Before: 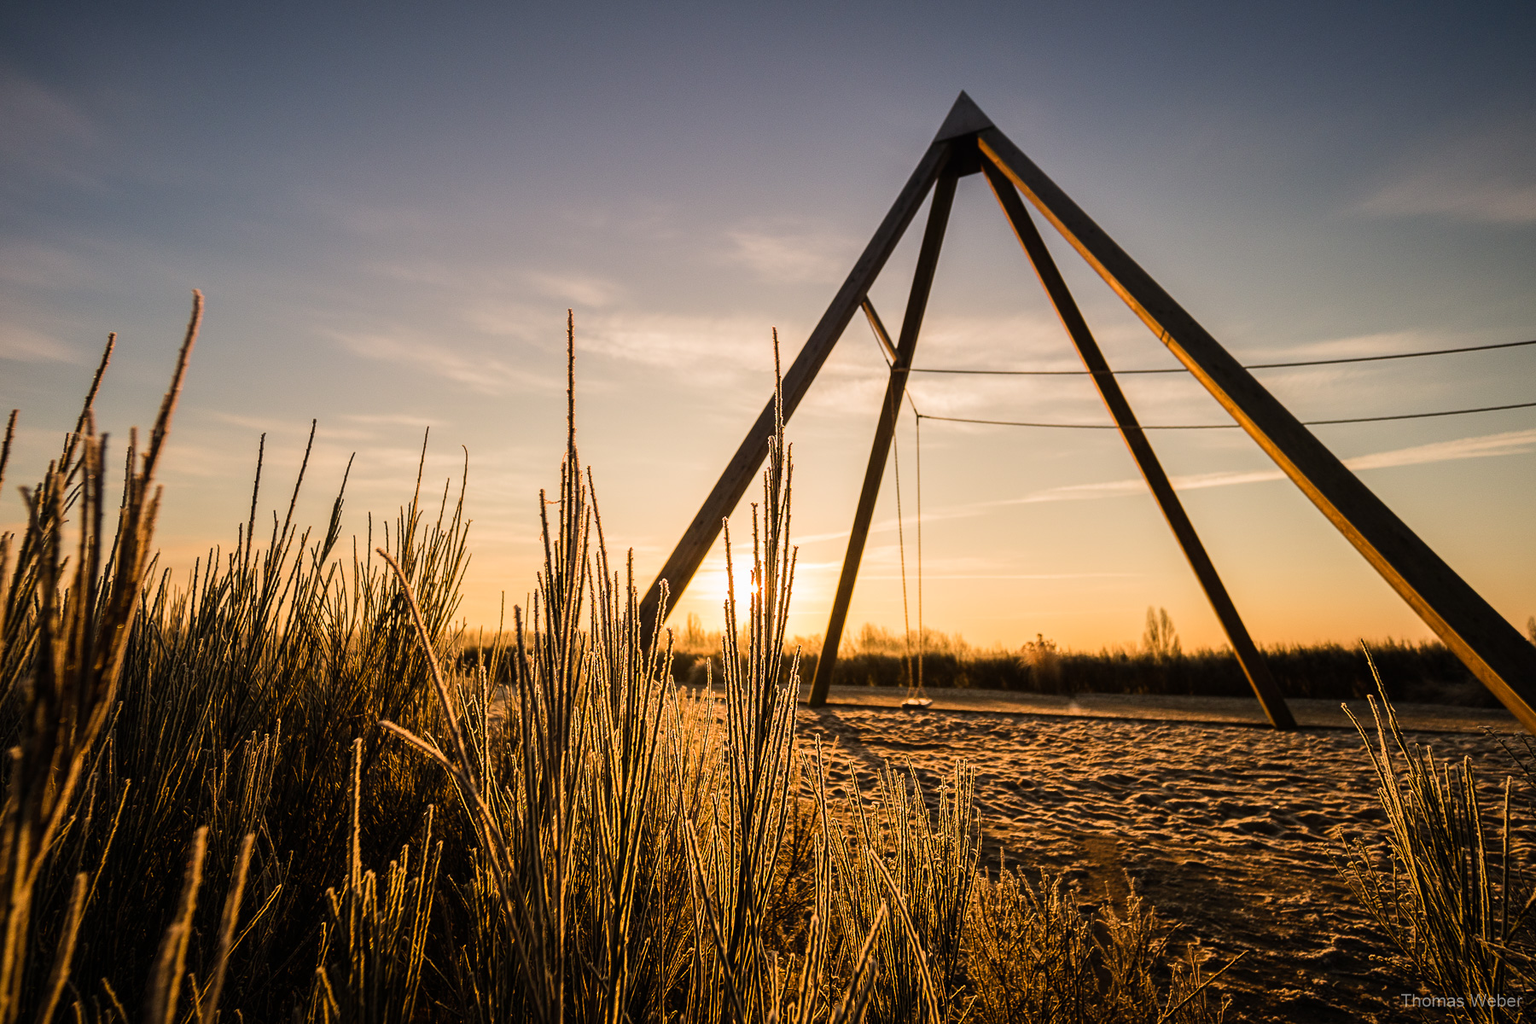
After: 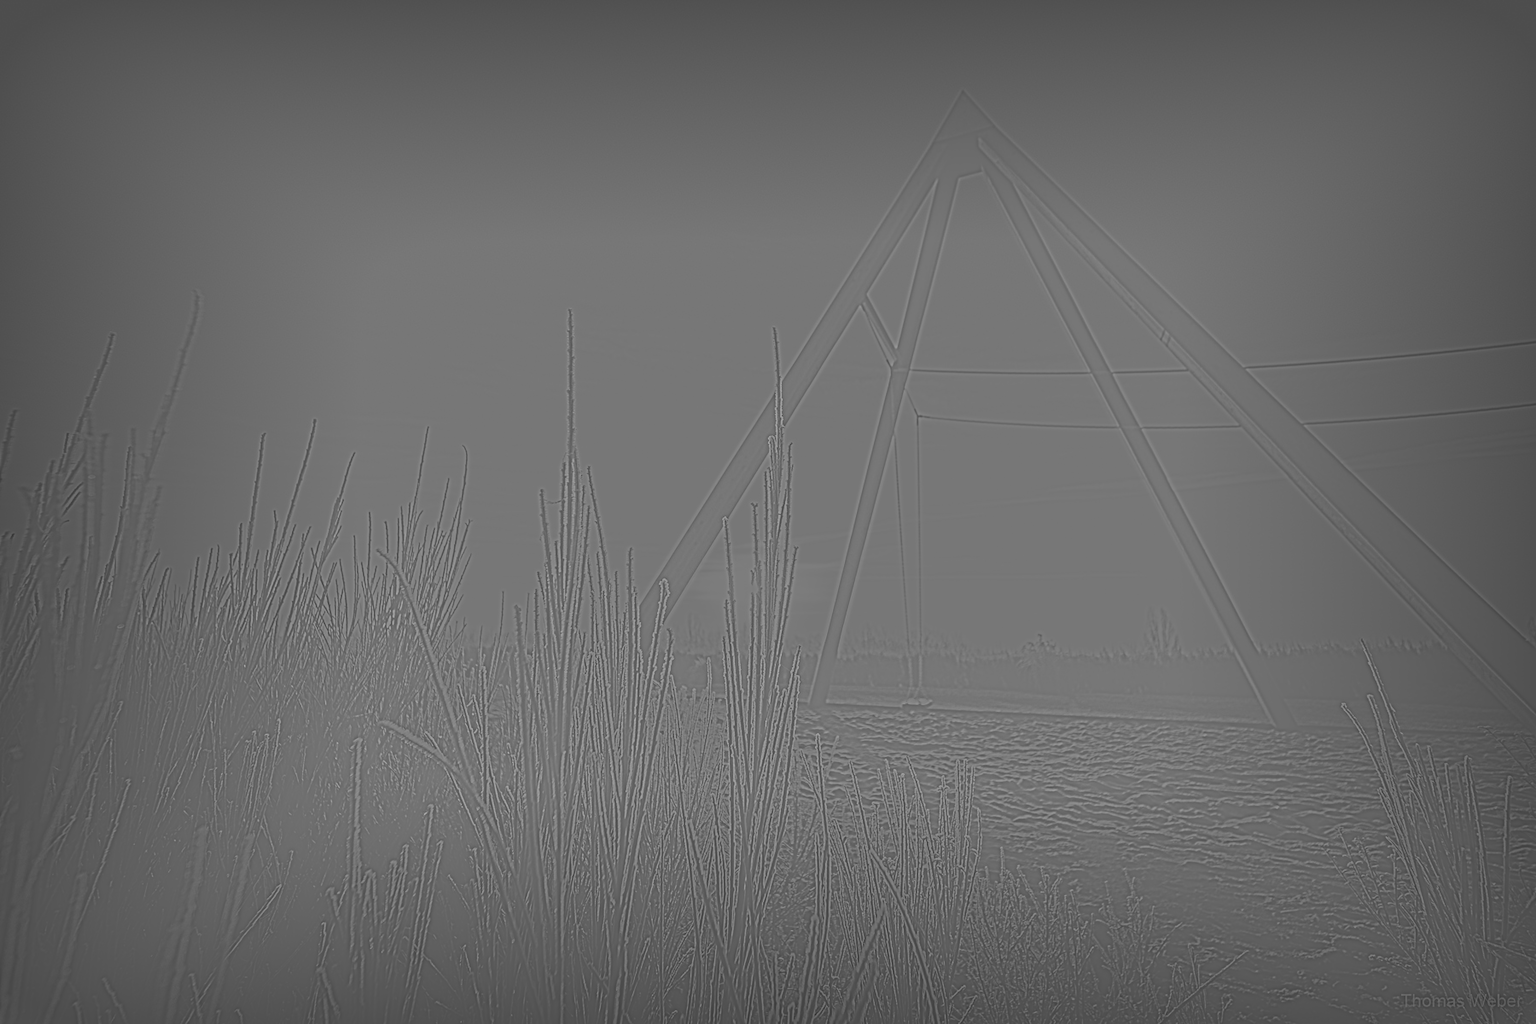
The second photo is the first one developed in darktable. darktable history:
tone equalizer: on, module defaults
highpass: sharpness 5.84%, contrast boost 8.44%
vignetting: fall-off start 53.2%, brightness -0.594, saturation 0, automatic ratio true, width/height ratio 1.313, shape 0.22, unbound false
exposure: exposure 0.3 EV, compensate highlight preservation false
